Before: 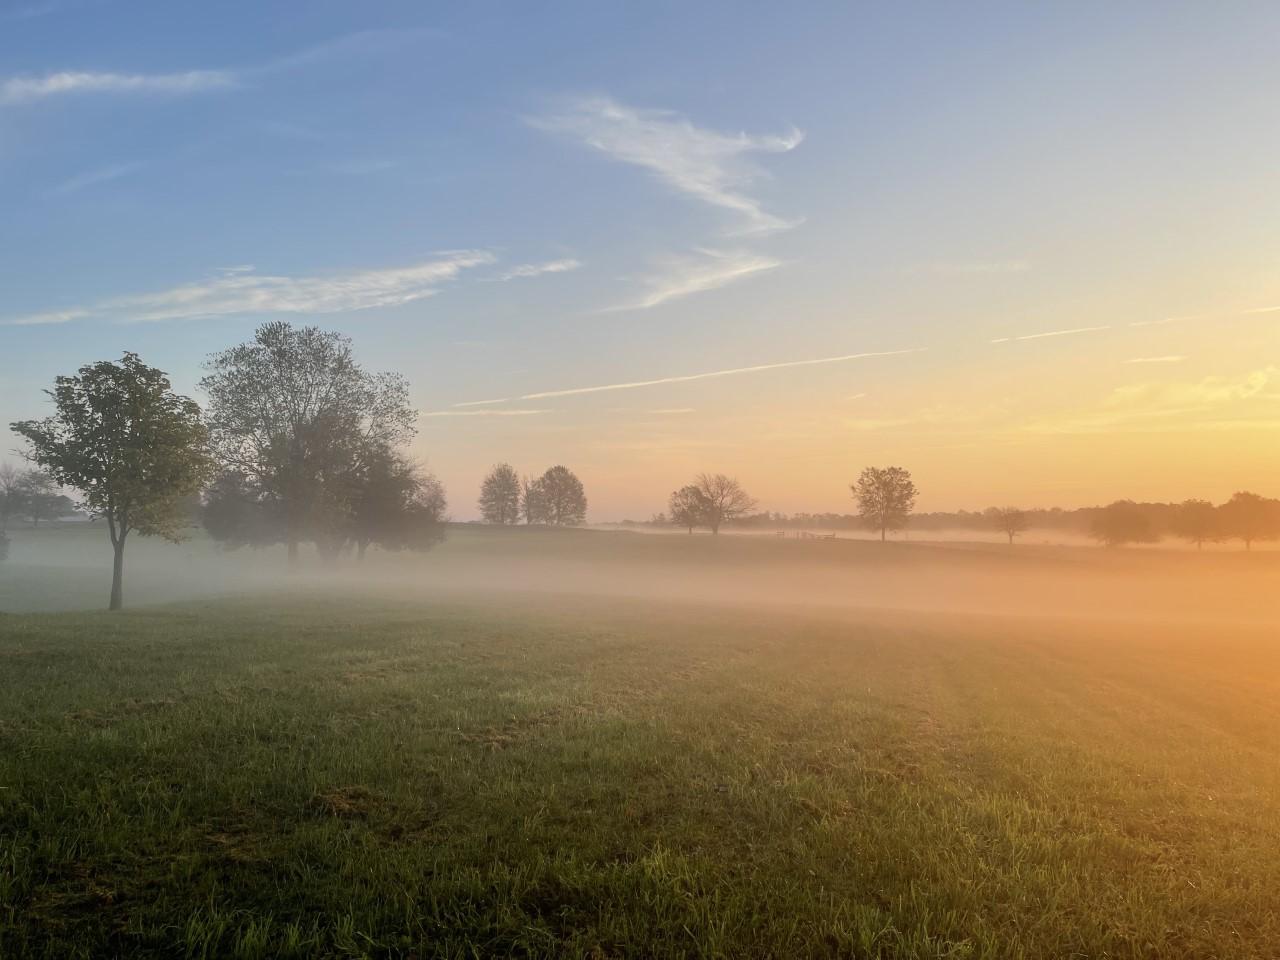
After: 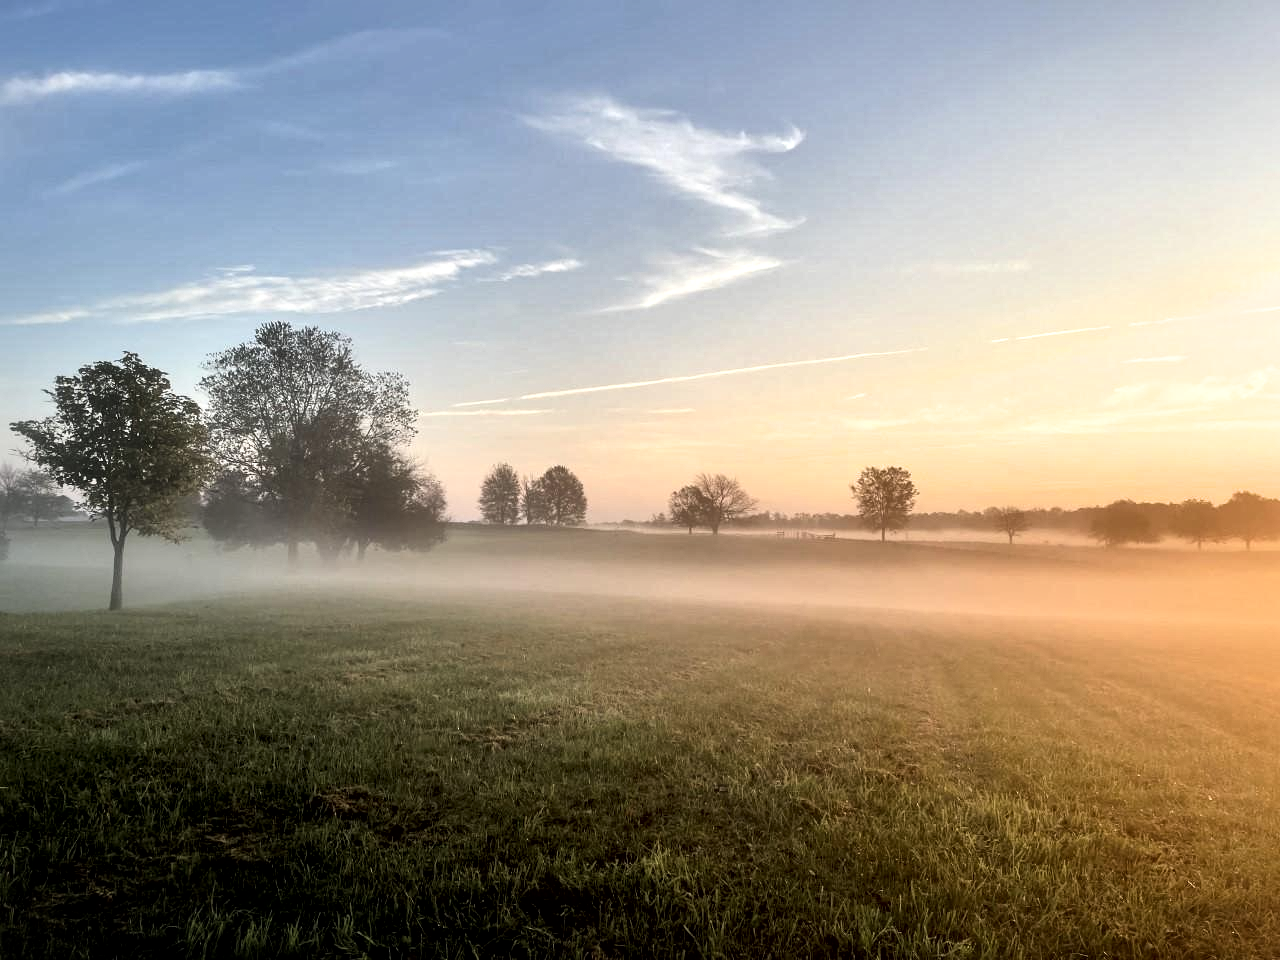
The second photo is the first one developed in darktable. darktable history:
local contrast: mode bilateral grid, contrast 70, coarseness 75, detail 180%, midtone range 0.2
filmic rgb: black relative exposure -9.08 EV, white relative exposure 2.3 EV, hardness 7.49
